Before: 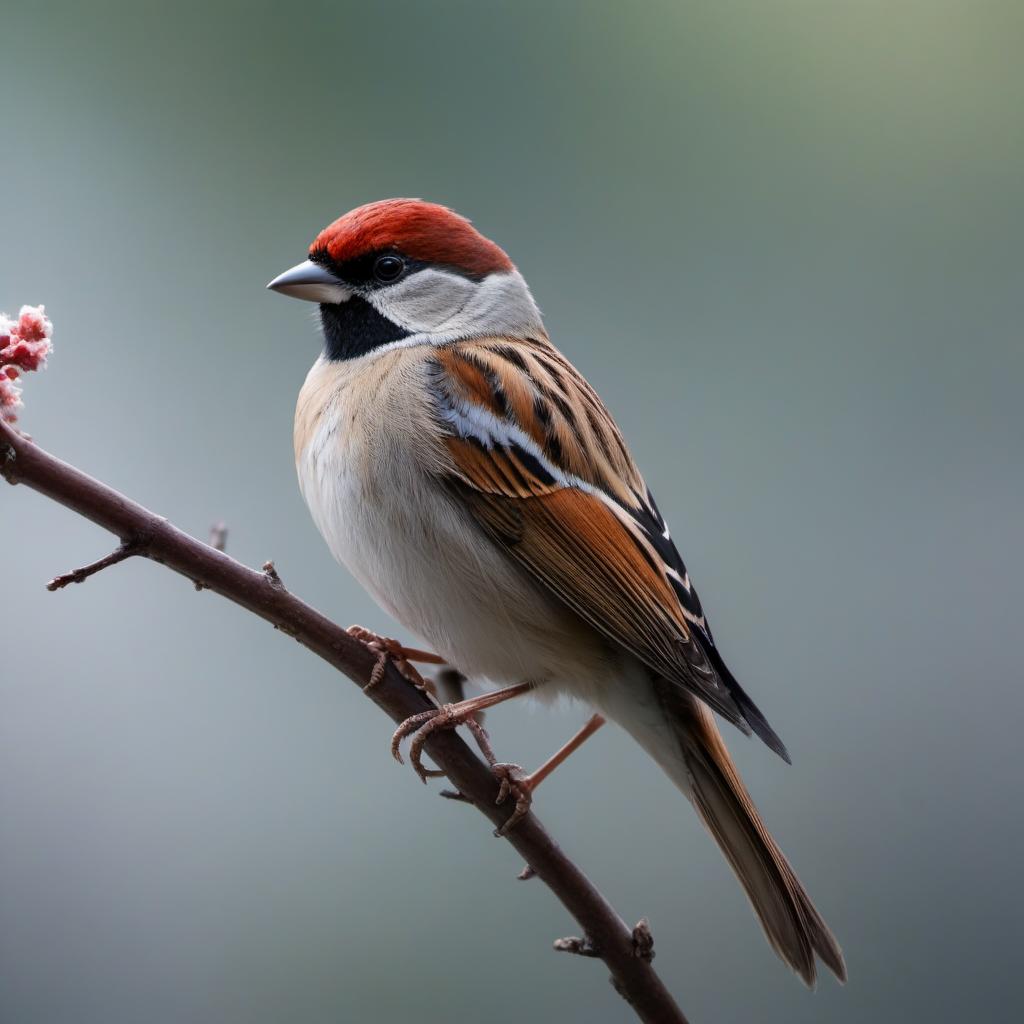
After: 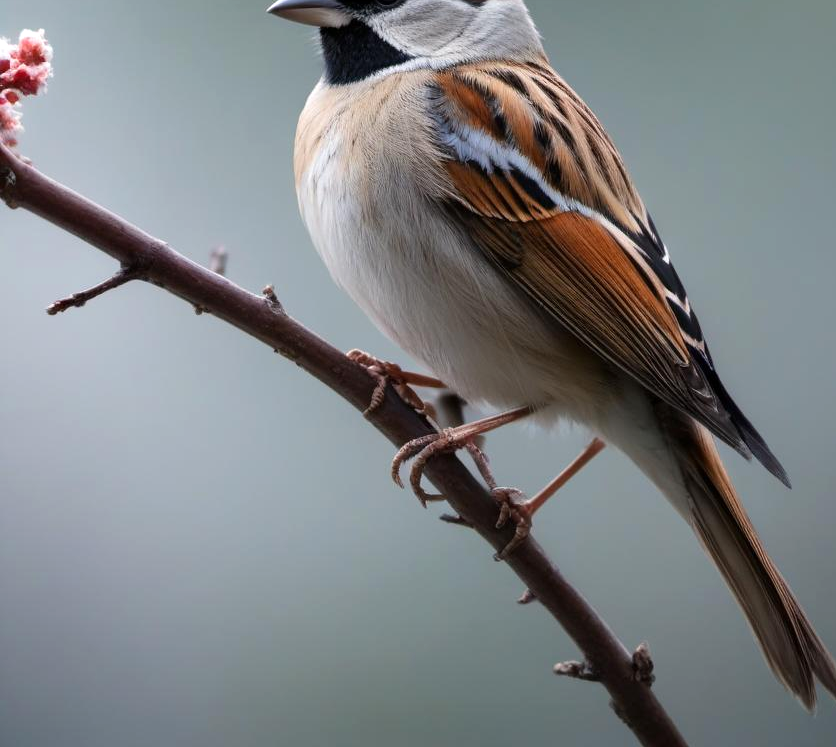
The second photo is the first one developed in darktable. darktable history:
crop: top 26.992%, right 18.012%
levels: levels [0, 0.474, 0.947]
